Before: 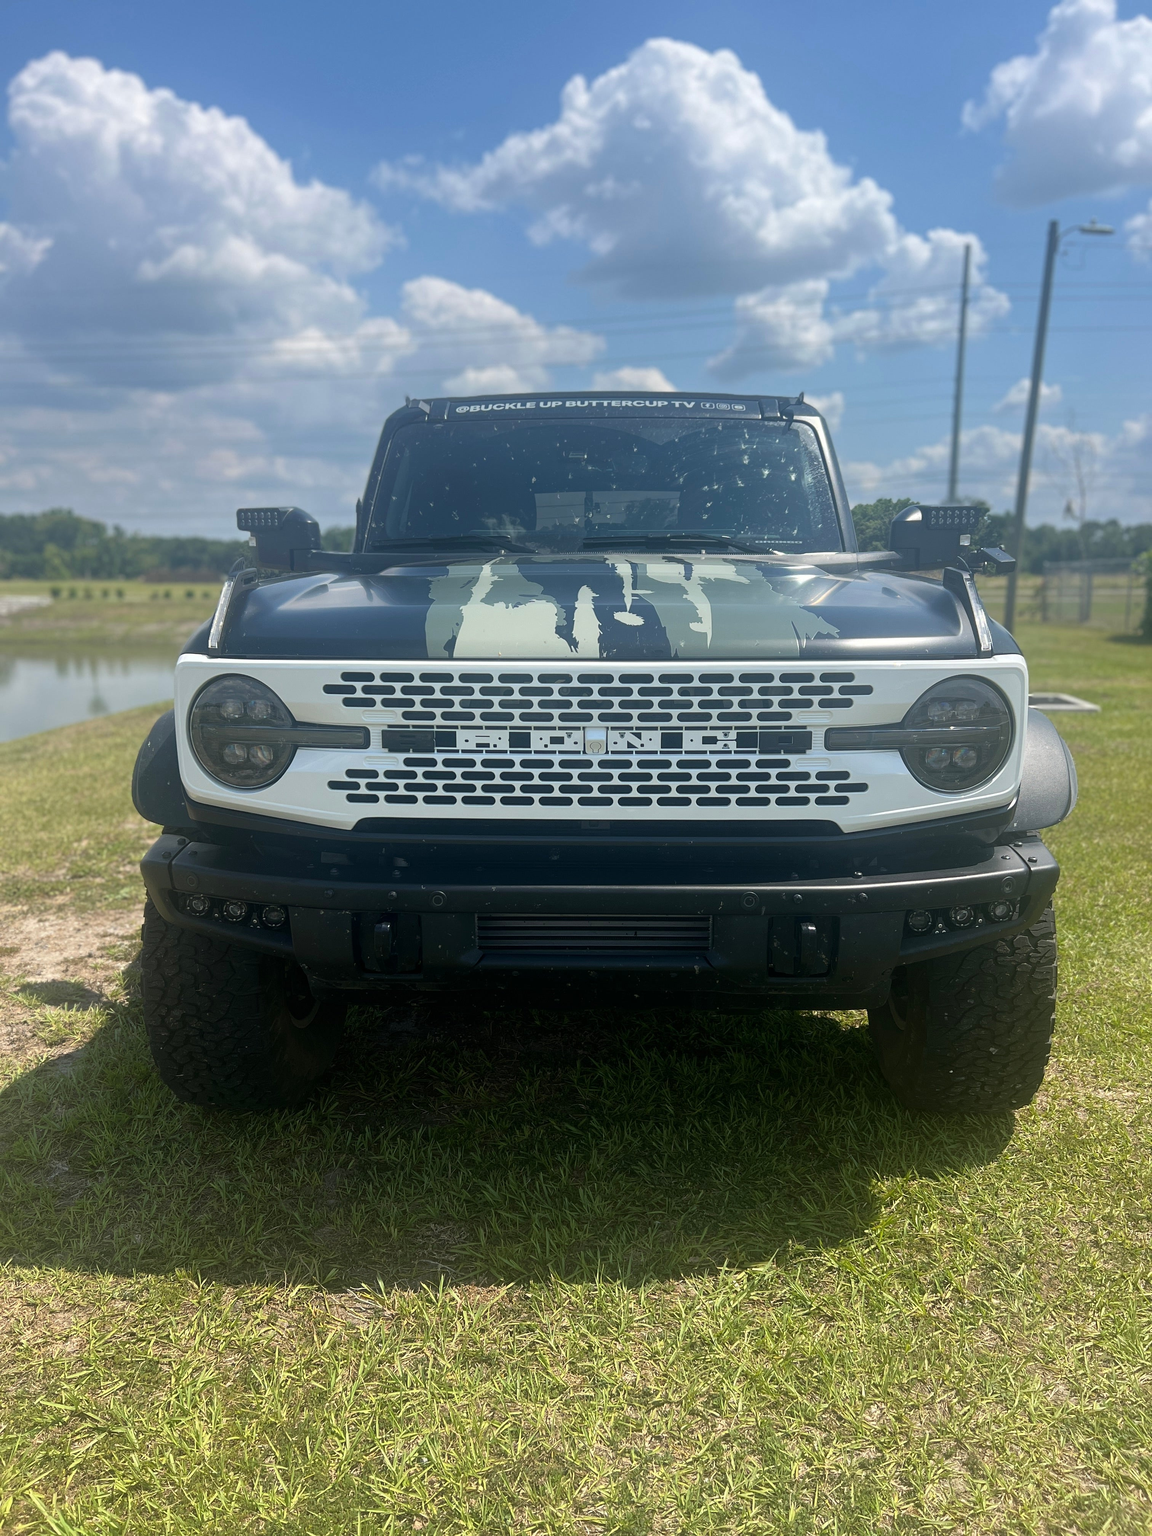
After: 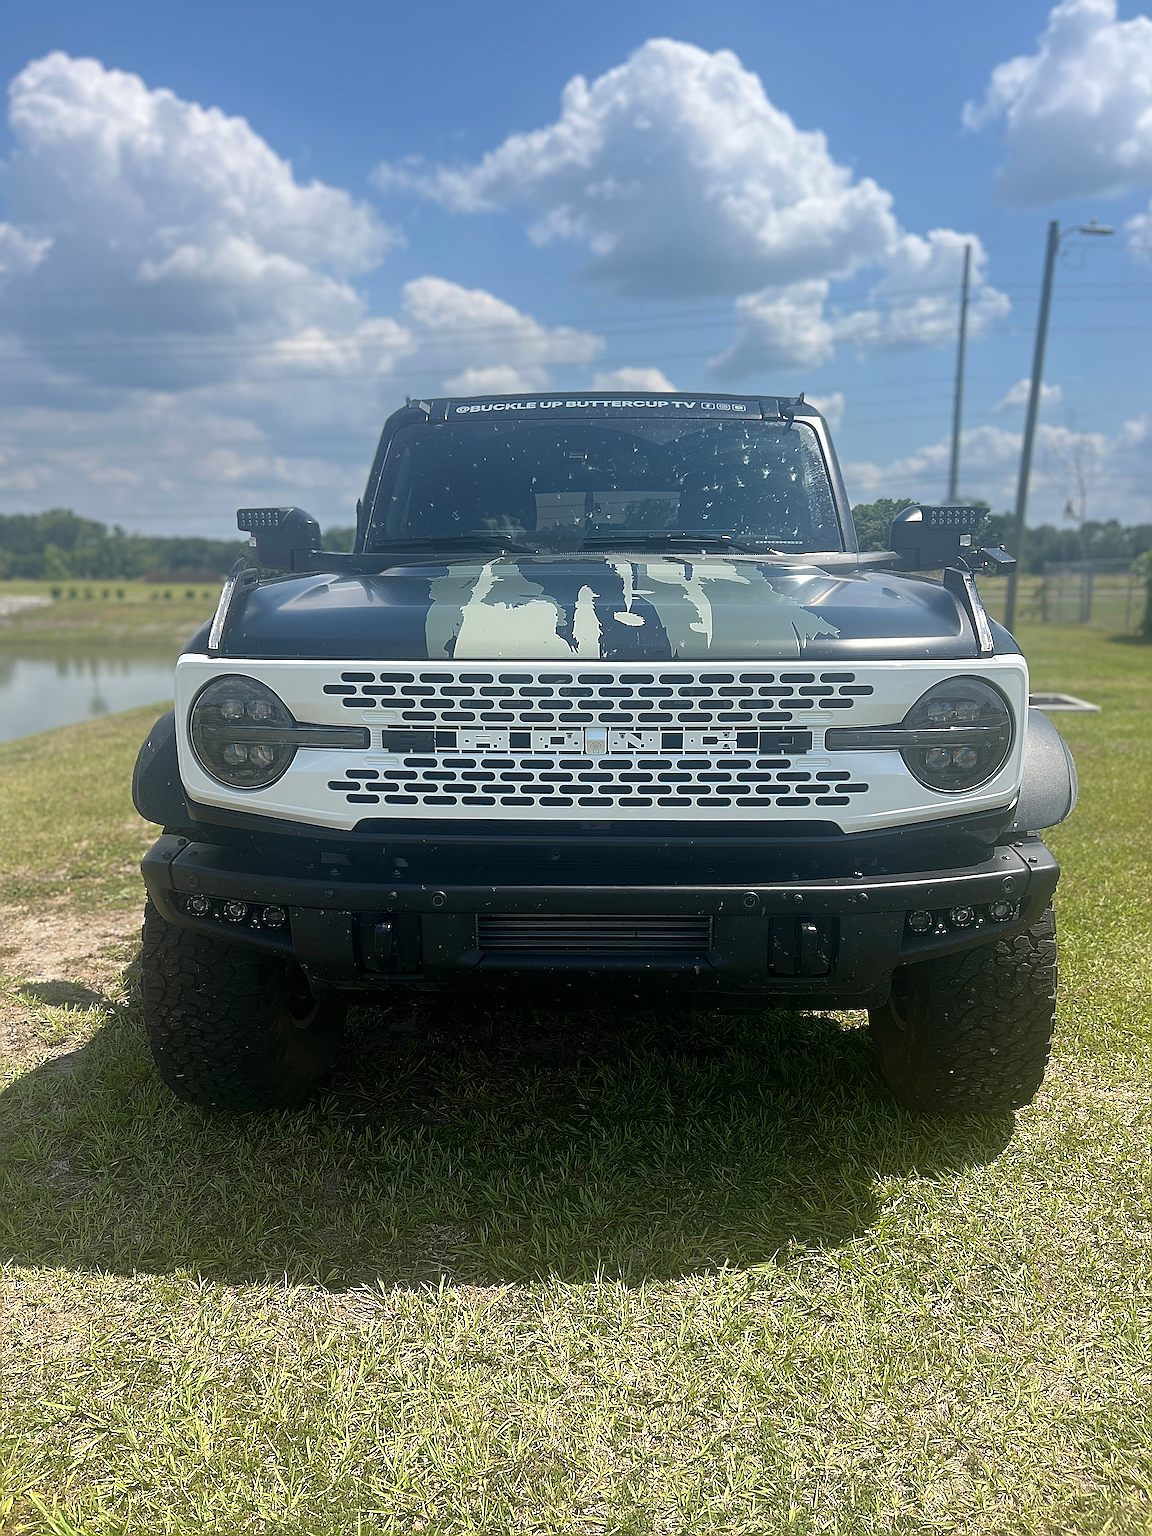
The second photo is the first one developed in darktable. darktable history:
sharpen: amount 1.854
